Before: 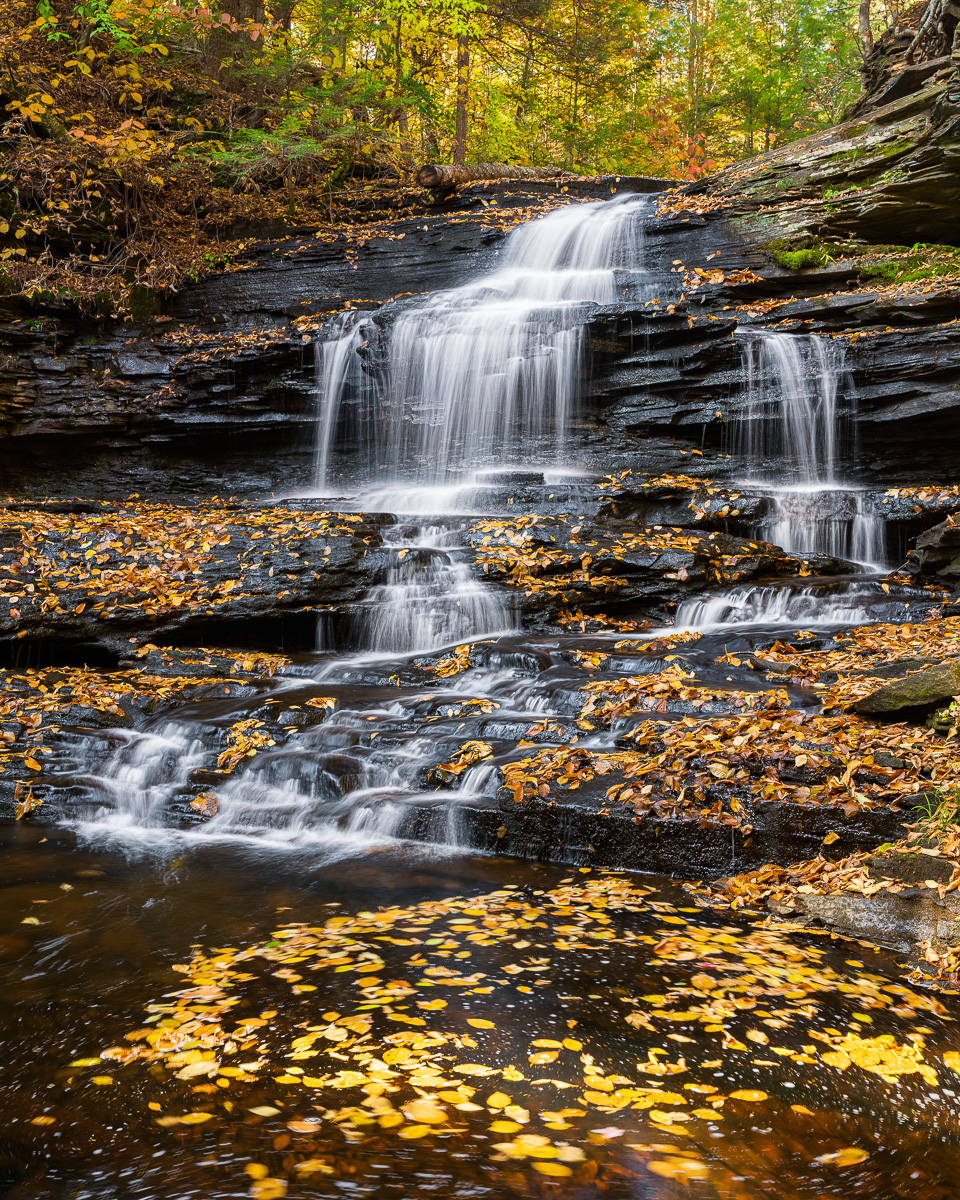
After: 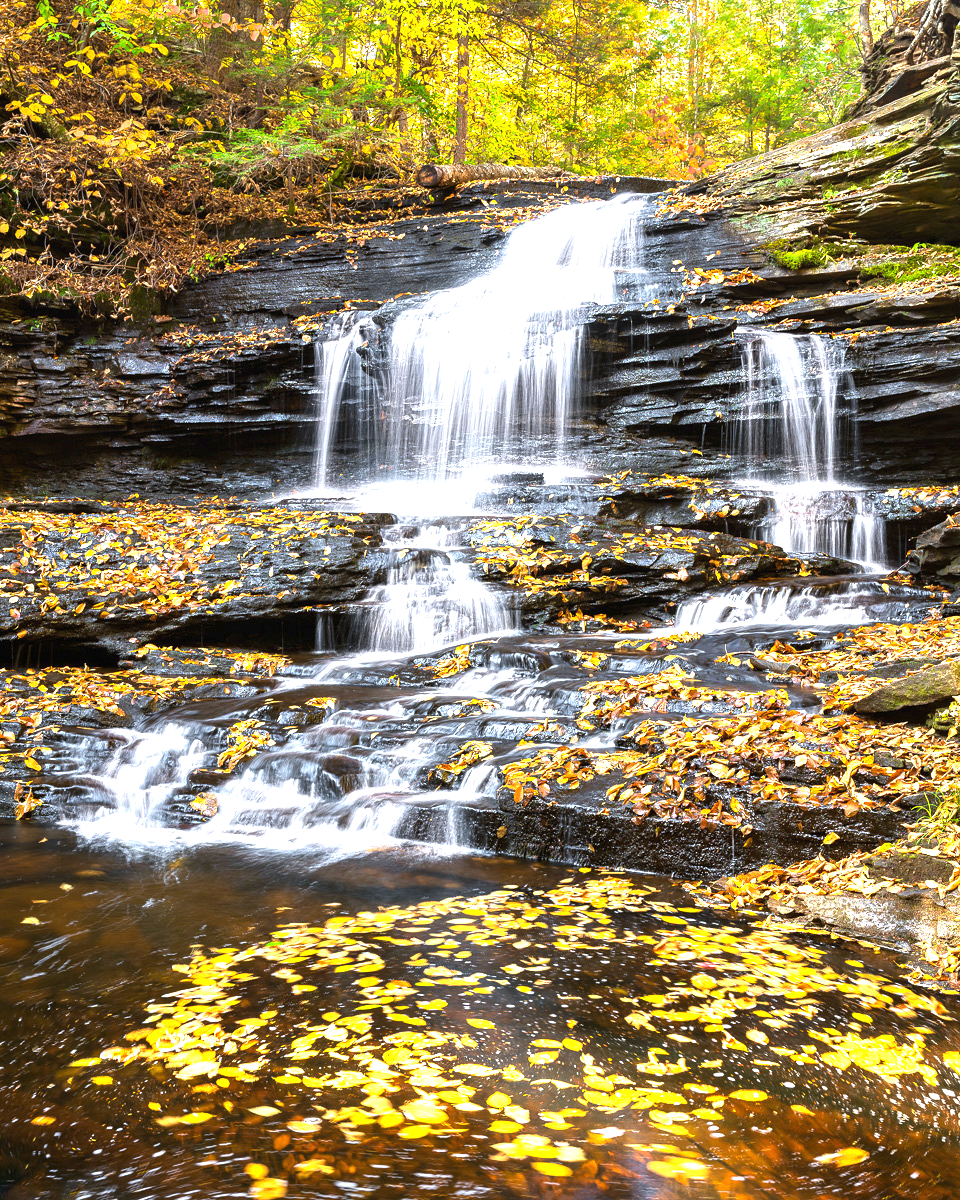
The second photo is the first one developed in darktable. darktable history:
exposure: black level correction 0, exposure 1.37 EV, compensate highlight preservation false
